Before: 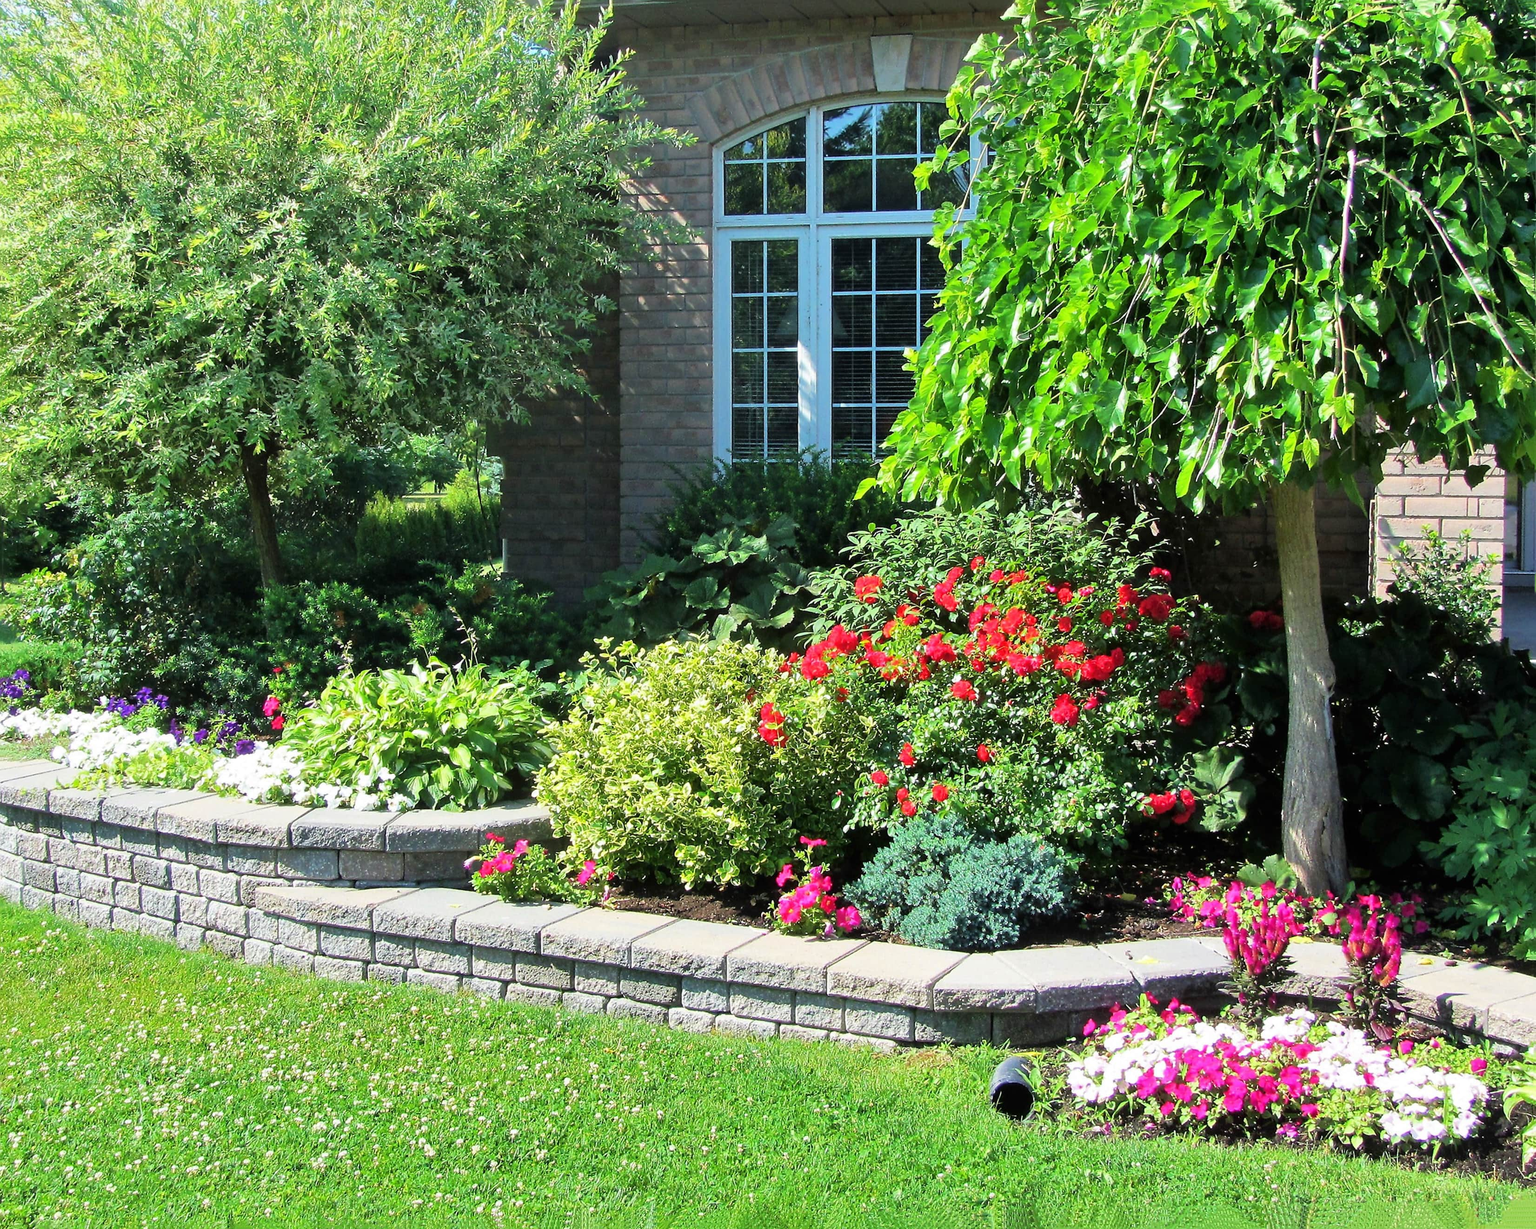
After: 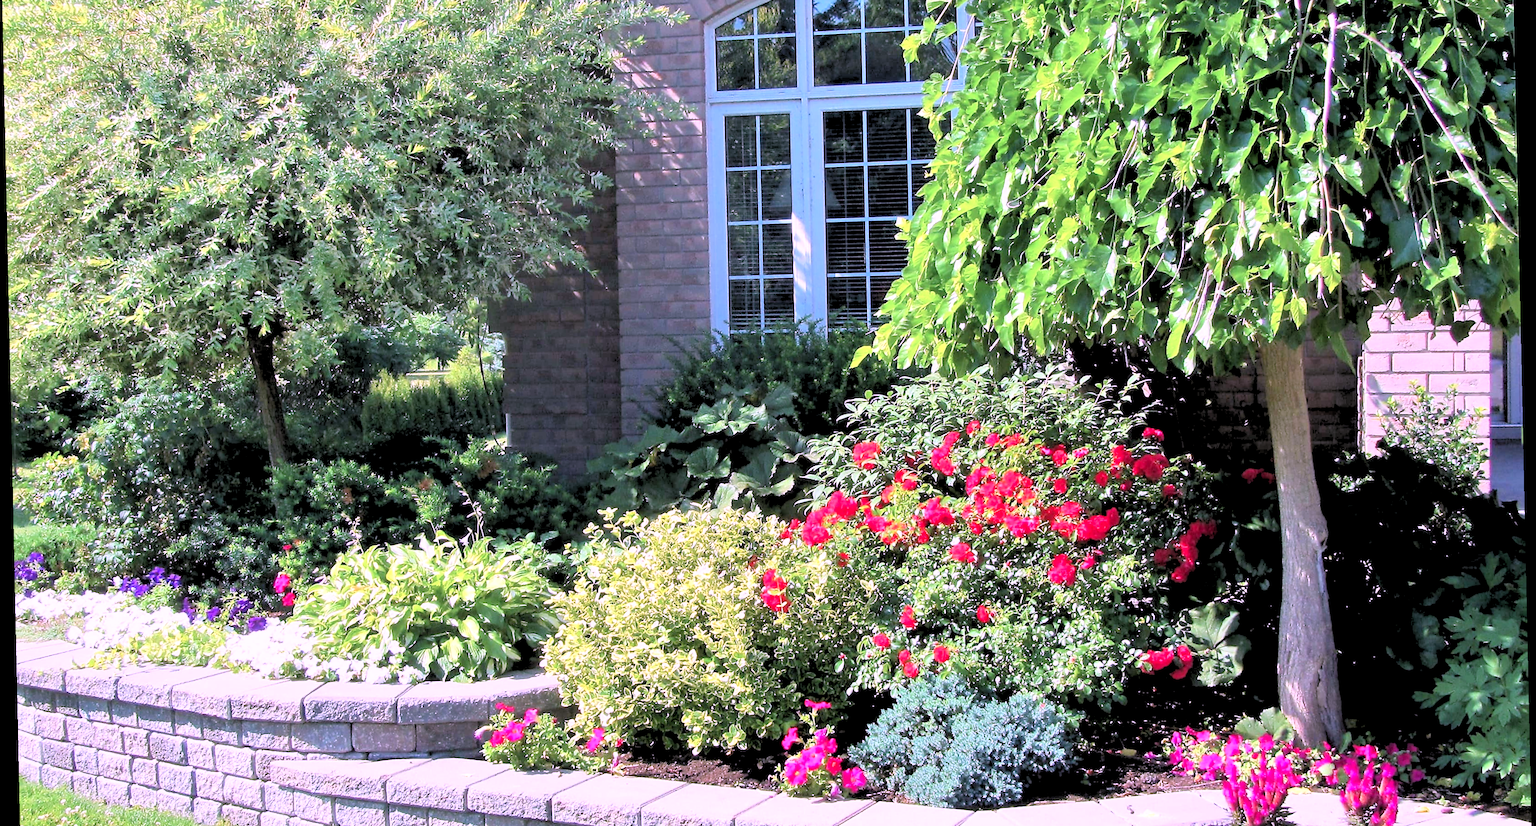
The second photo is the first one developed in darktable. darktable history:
contrast brightness saturation: saturation -0.05
crop: top 11.166%, bottom 22.168%
white balance: red 1.05, blue 1.072
rotate and perspective: rotation -1.24°, automatic cropping off
color correction: highlights a* 15.46, highlights b* -20.56
exposure: exposure 0.485 EV, compensate highlight preservation false
rgb levels: preserve colors sum RGB, levels [[0.038, 0.433, 0.934], [0, 0.5, 1], [0, 0.5, 1]]
